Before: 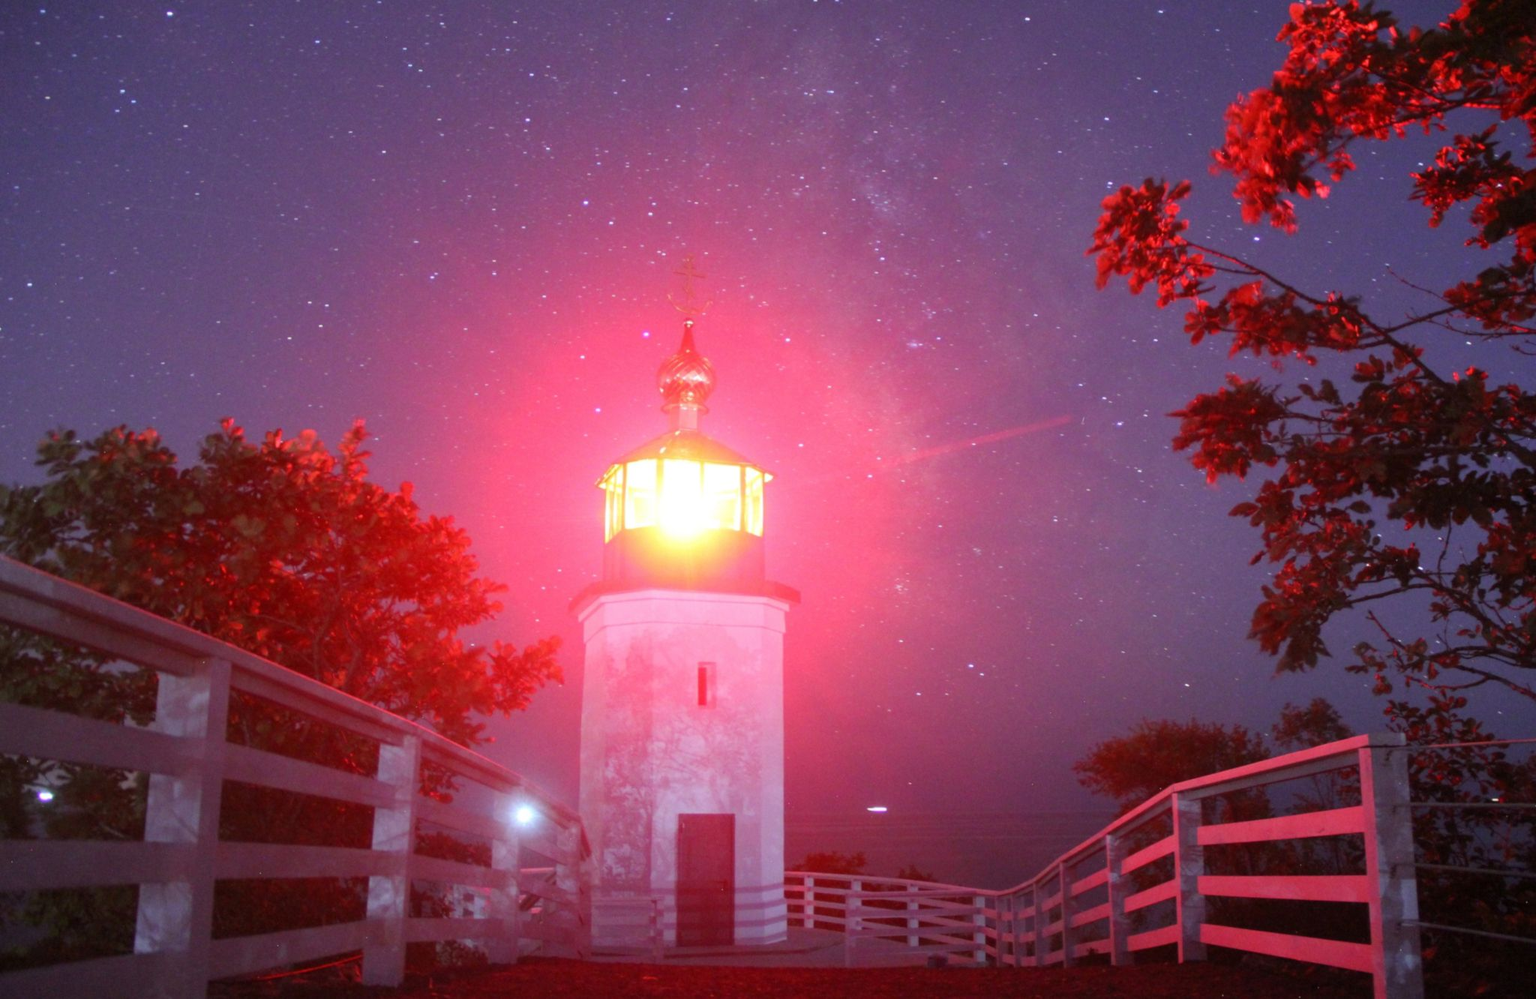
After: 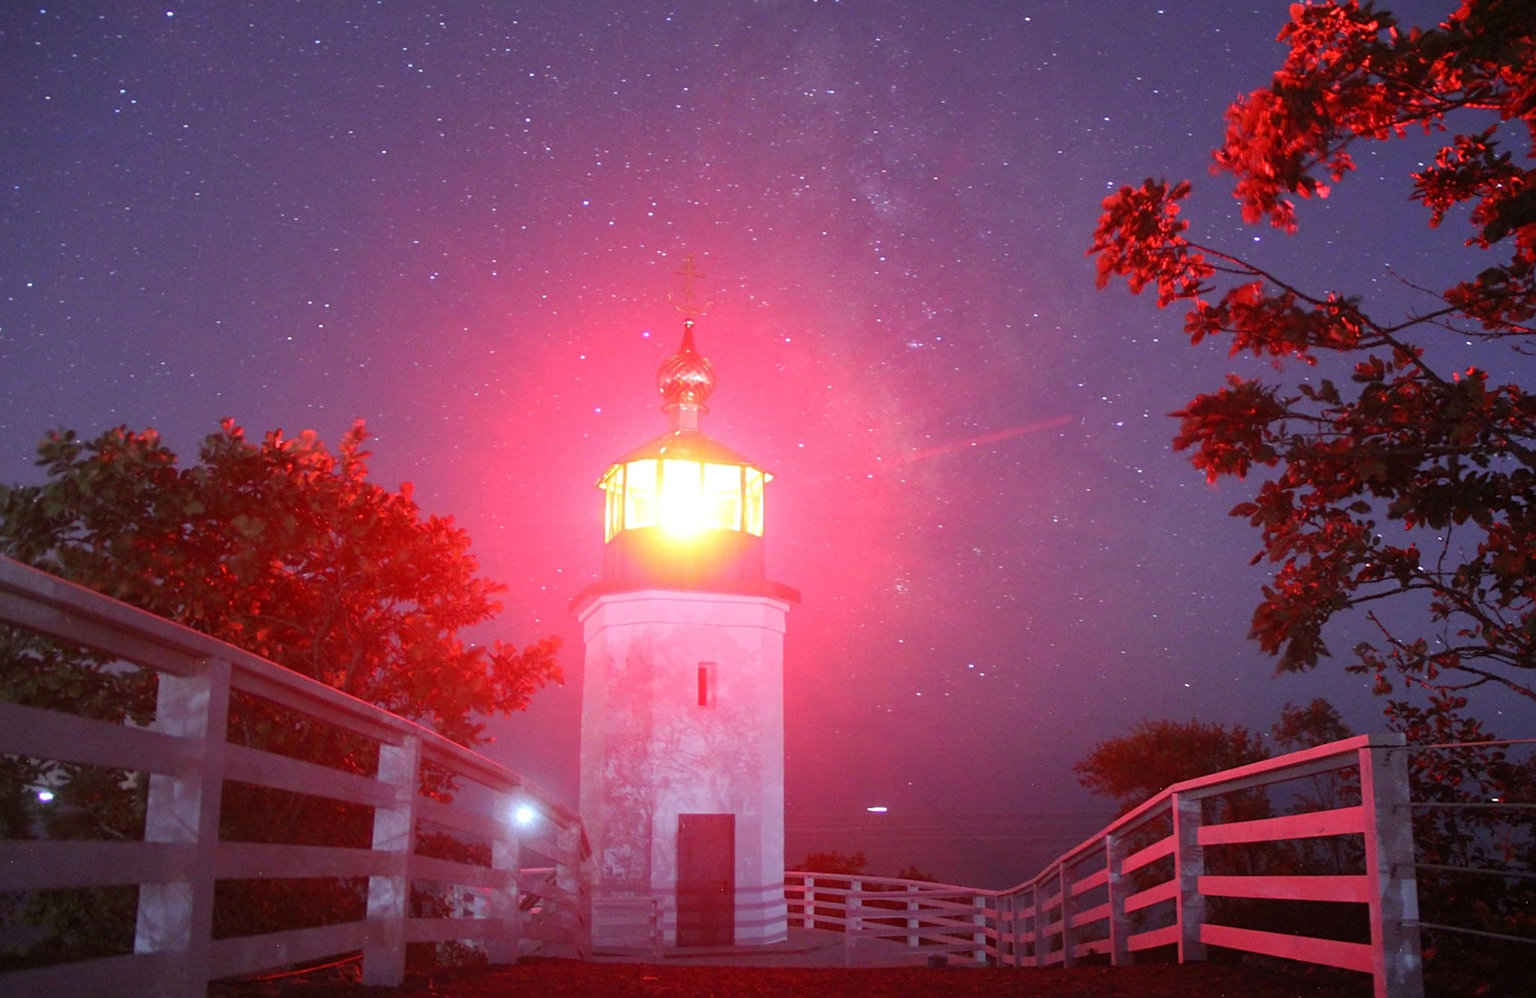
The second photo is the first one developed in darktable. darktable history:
crop: bottom 0.065%
sharpen: on, module defaults
